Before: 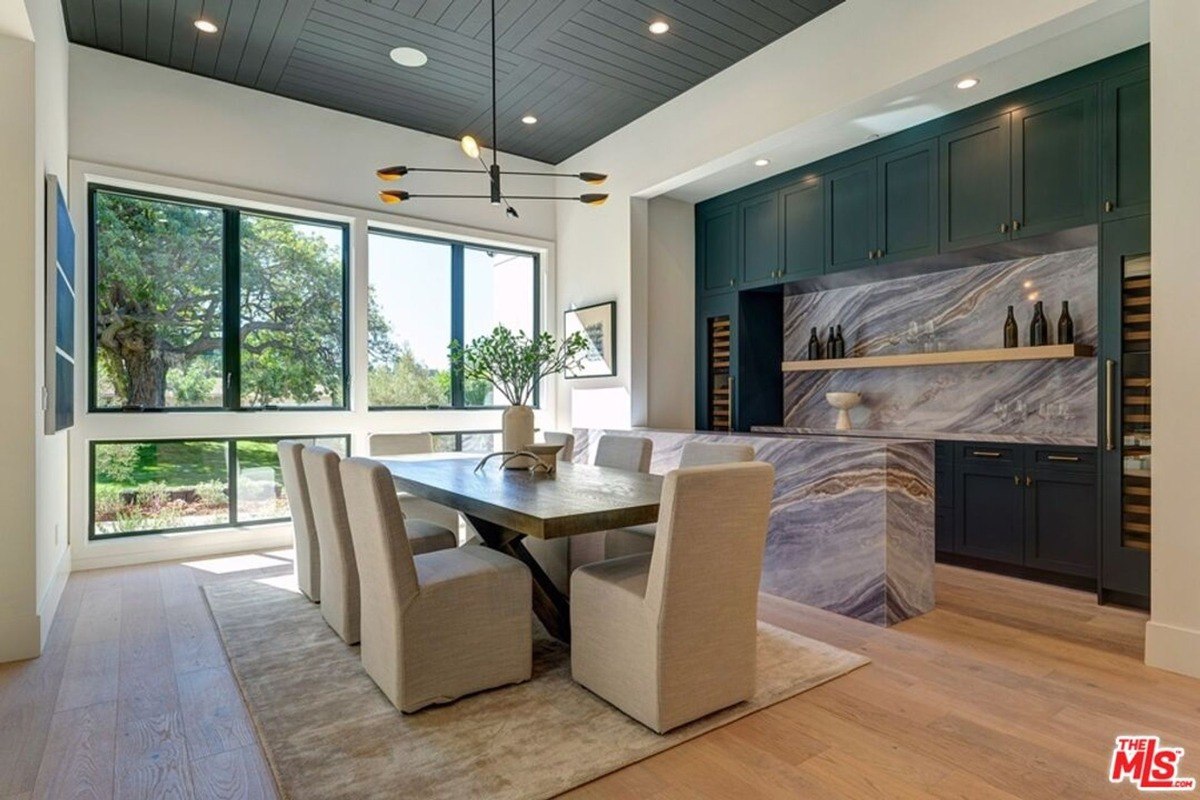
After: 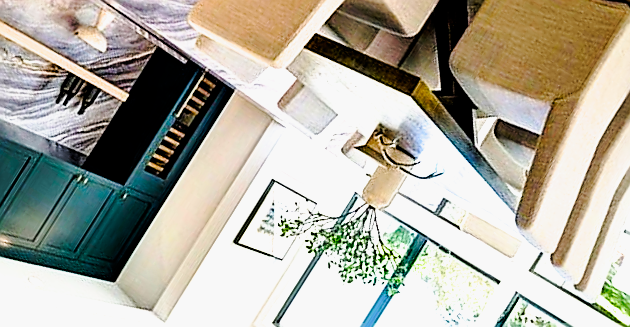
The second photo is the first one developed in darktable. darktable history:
crop and rotate: angle 147.81°, left 9.094%, top 15.666%, right 4.468%, bottom 17.063%
filmic rgb: black relative exposure -3.61 EV, white relative exposure 2.14 EV, hardness 3.63, iterations of high-quality reconstruction 0
exposure: black level correction -0.002, exposure 0.71 EV, compensate highlight preservation false
color balance rgb: highlights gain › chroma 0.263%, highlights gain › hue 331.96°, perceptual saturation grading › global saturation 15.634%, perceptual saturation grading › highlights -19.089%, perceptual saturation grading › shadows 19.315%, global vibrance 44.579%
tone curve: curves: ch0 [(0, 0) (0.035, 0.017) (0.131, 0.108) (0.279, 0.279) (0.476, 0.554) (0.617, 0.693) (0.704, 0.77) (0.801, 0.854) (0.895, 0.927) (1, 0.976)]; ch1 [(0, 0) (0.318, 0.278) (0.444, 0.427) (0.493, 0.493) (0.537, 0.547) (0.594, 0.616) (0.746, 0.764) (1, 1)]; ch2 [(0, 0) (0.316, 0.292) (0.381, 0.37) (0.423, 0.448) (0.476, 0.482) (0.502, 0.498) (0.529, 0.532) (0.583, 0.608) (0.639, 0.657) (0.7, 0.7) (0.861, 0.808) (1, 0.951)], preserve colors none
sharpen: radius 1.39, amount 1.25, threshold 0.672
